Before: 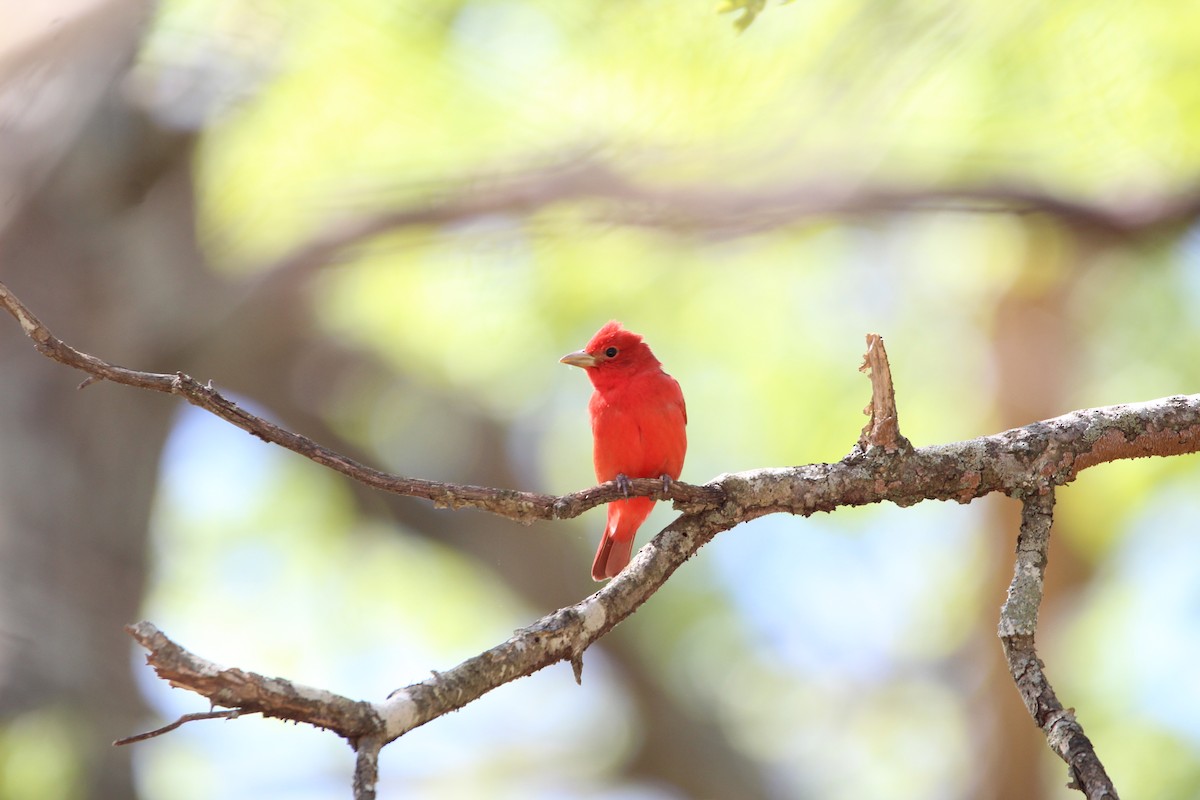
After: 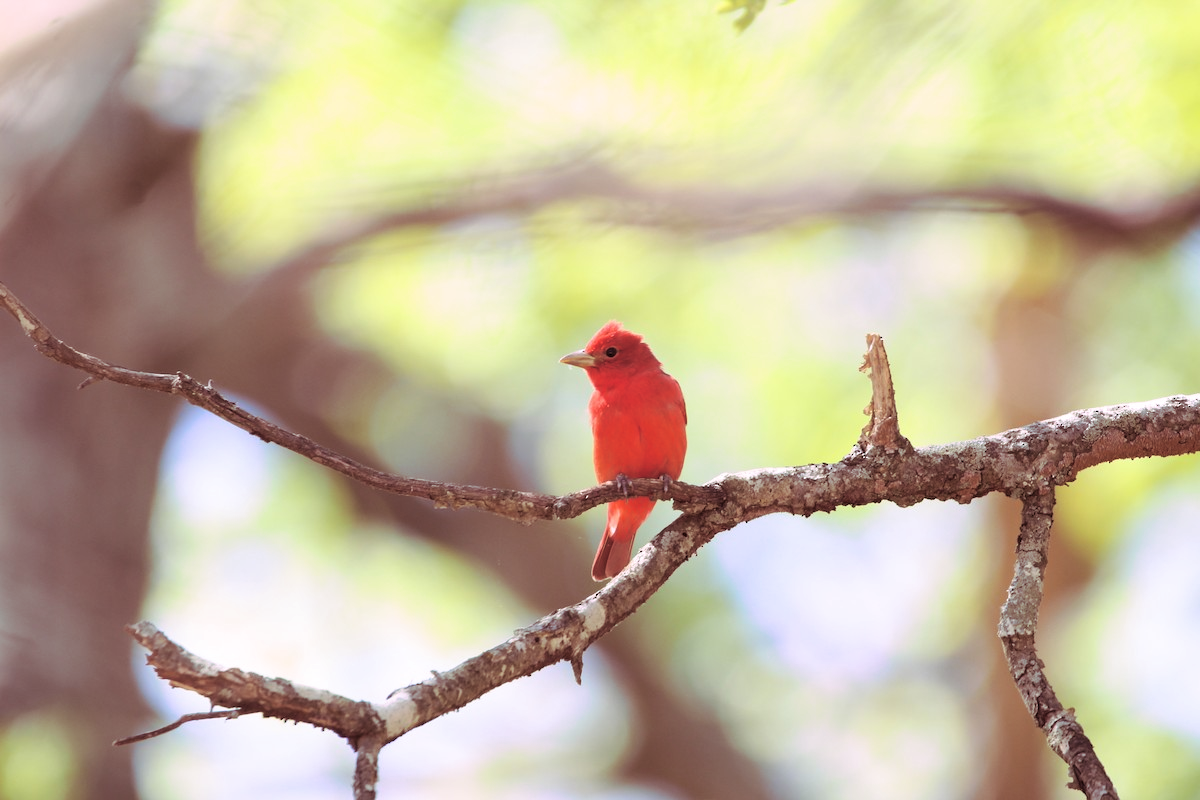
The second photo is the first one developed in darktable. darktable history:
split-toning: highlights › hue 298.8°, highlights › saturation 0.73, compress 41.76%
tone equalizer: on, module defaults
